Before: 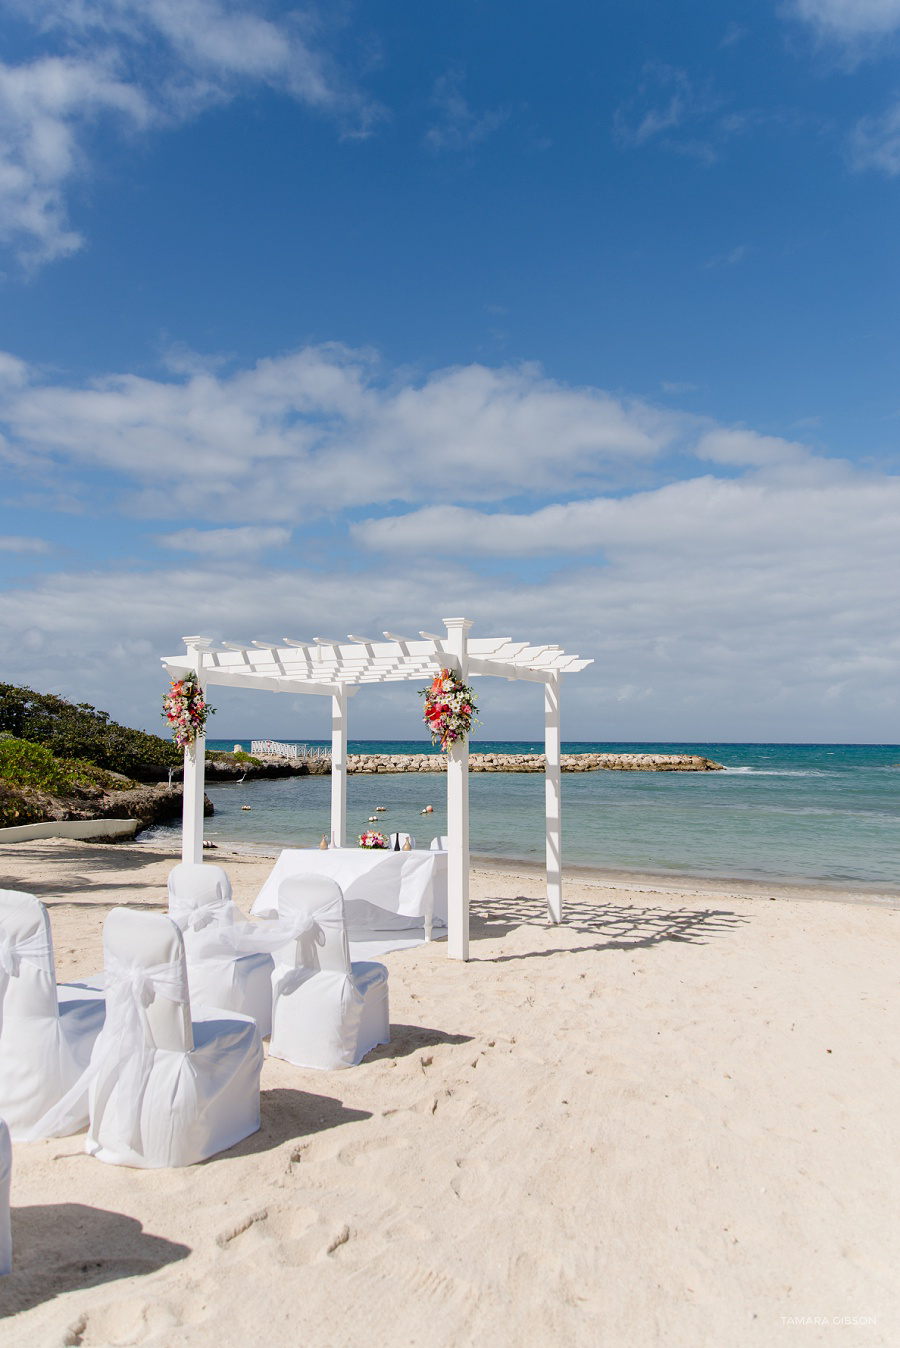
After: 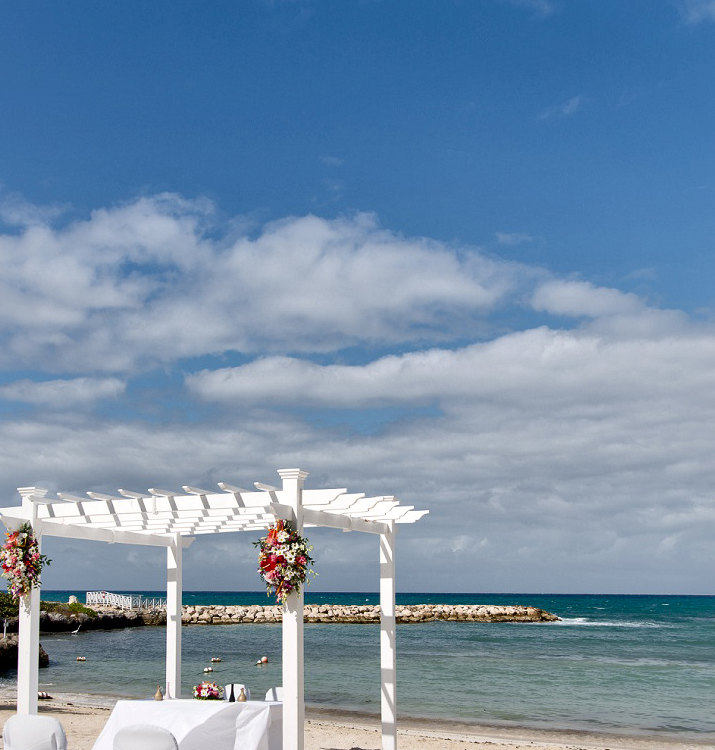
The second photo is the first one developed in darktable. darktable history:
local contrast: mode bilateral grid, contrast 20, coarseness 50, detail 171%, midtone range 0.2
shadows and highlights: low approximation 0.01, soften with gaussian
crop: left 18.38%, top 11.092%, right 2.134%, bottom 33.217%
